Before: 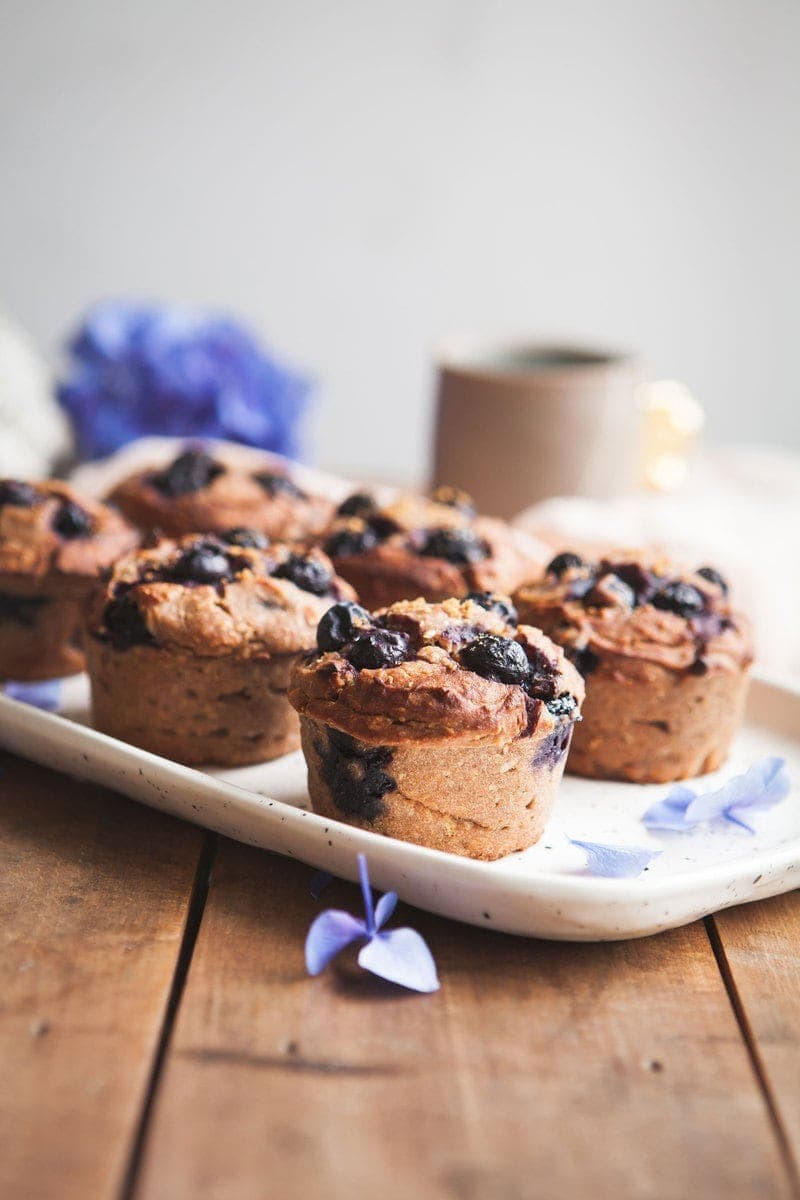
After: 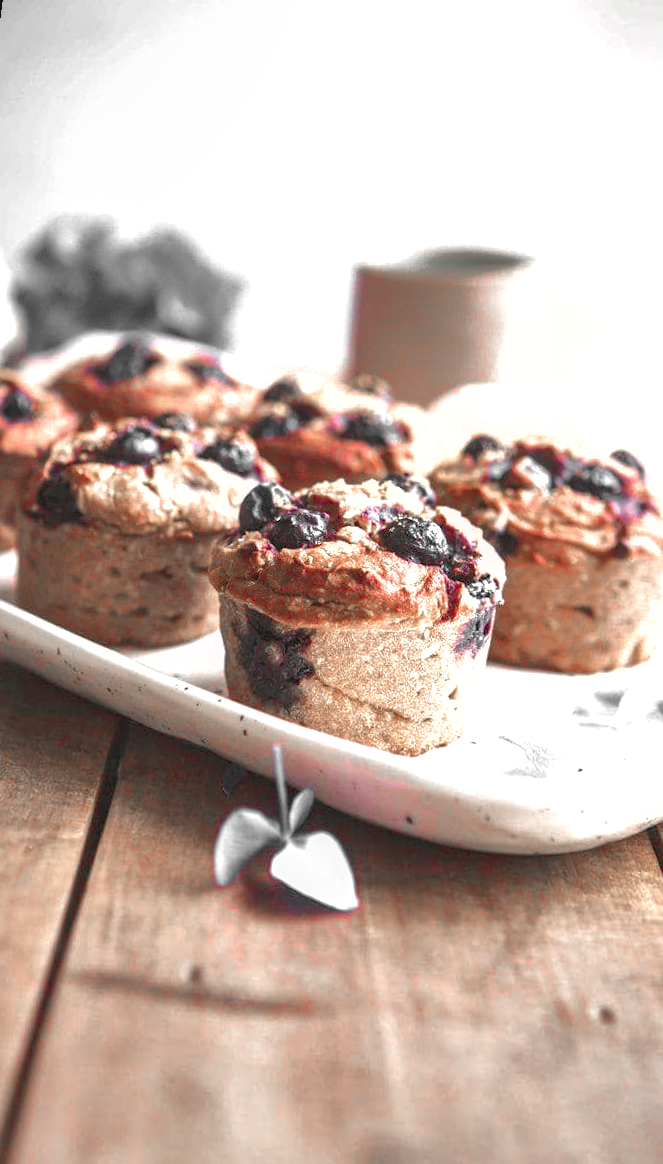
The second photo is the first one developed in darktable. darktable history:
color zones: curves: ch1 [(0, 0.831) (0.08, 0.771) (0.157, 0.268) (0.241, 0.207) (0.562, -0.005) (0.714, -0.013) (0.876, 0.01) (1, 0.831)]
exposure: black level correction 0, exposure 0.7 EV, compensate exposure bias true, compensate highlight preservation false
rotate and perspective: rotation 0.72°, lens shift (vertical) -0.352, lens shift (horizontal) -0.051, crop left 0.152, crop right 0.859, crop top 0.019, crop bottom 0.964
tone equalizer: on, module defaults
shadows and highlights: on, module defaults
local contrast: on, module defaults
